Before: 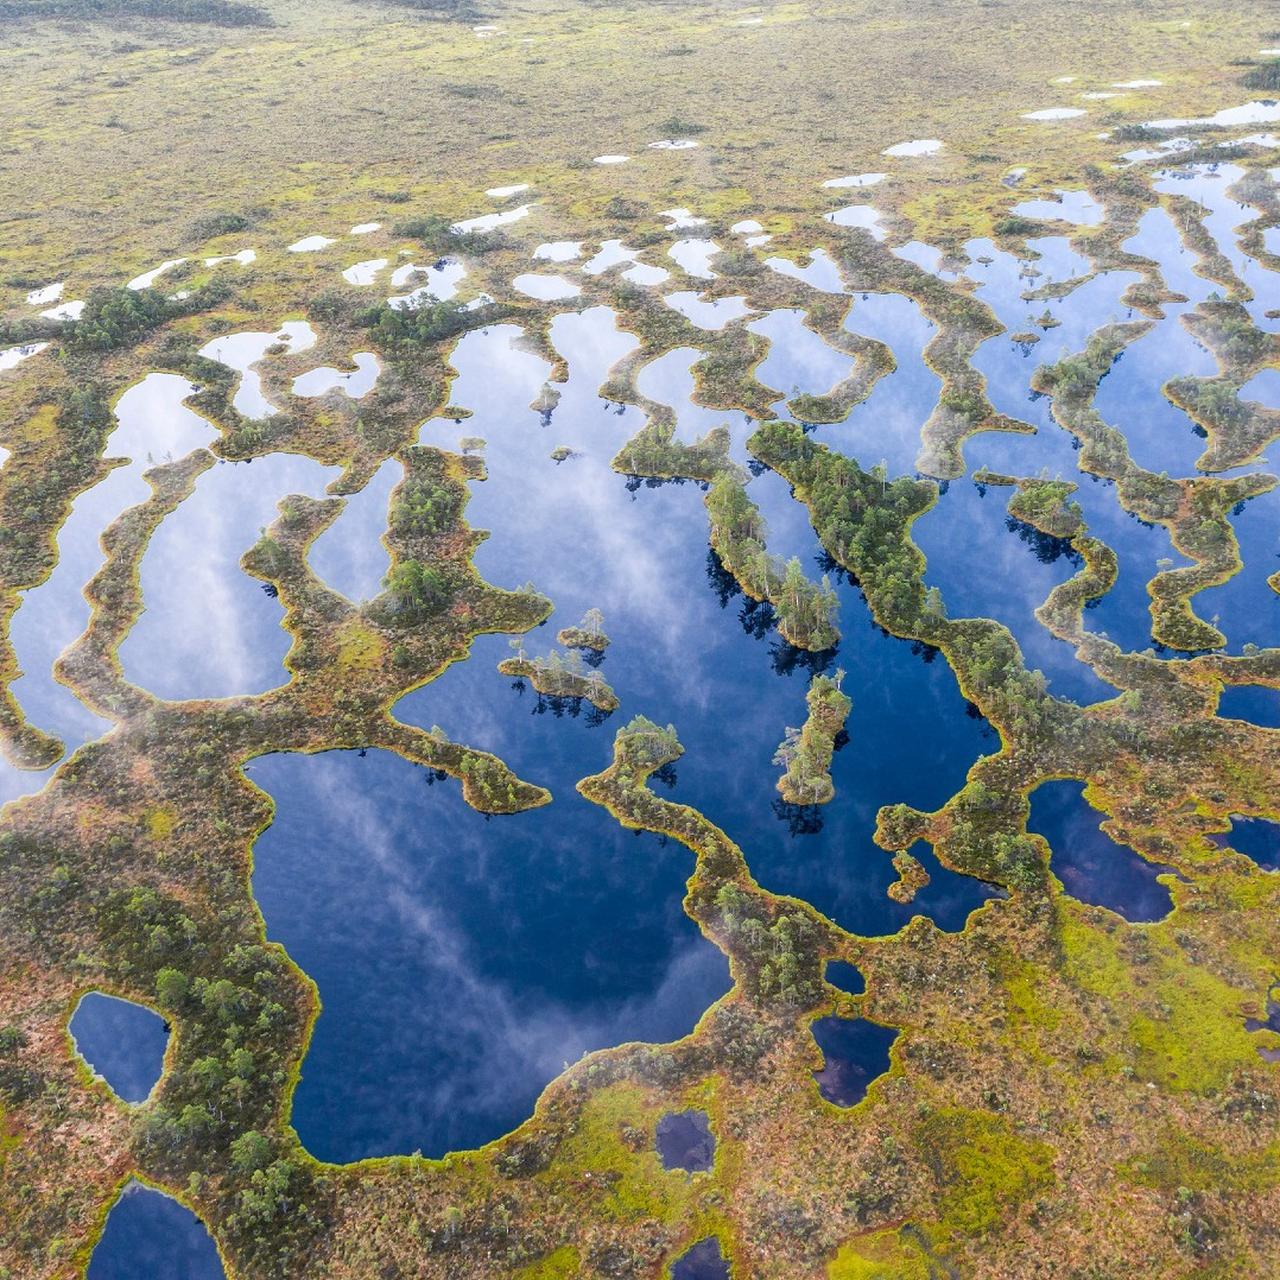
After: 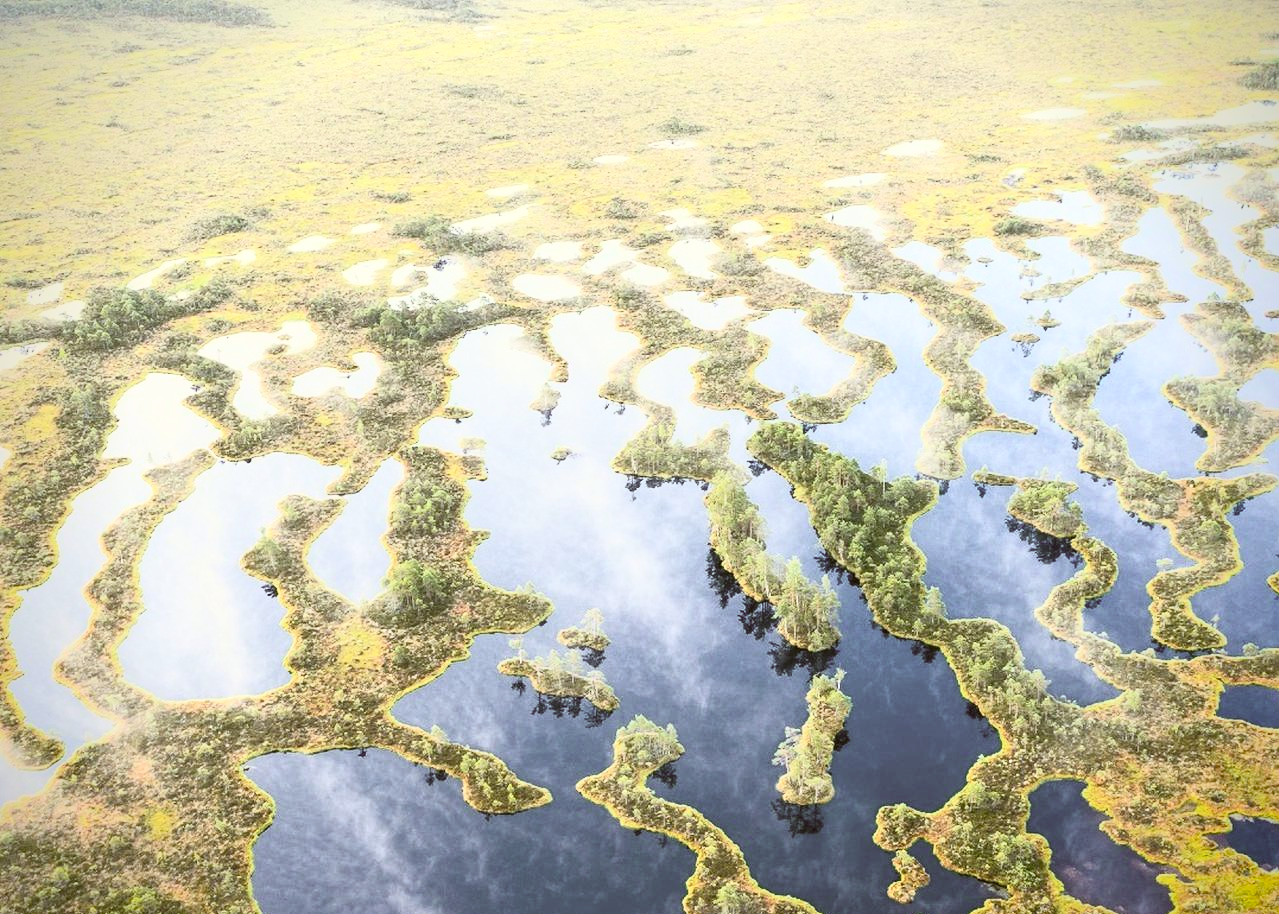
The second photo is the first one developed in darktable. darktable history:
contrast brightness saturation: contrast 0.418, brightness 0.555, saturation -0.187
crop: right 0.001%, bottom 28.571%
color correction: highlights a* -1.67, highlights b* 10.58, shadows a* 0.873, shadows b* 20.01
vignetting: saturation 0.373
